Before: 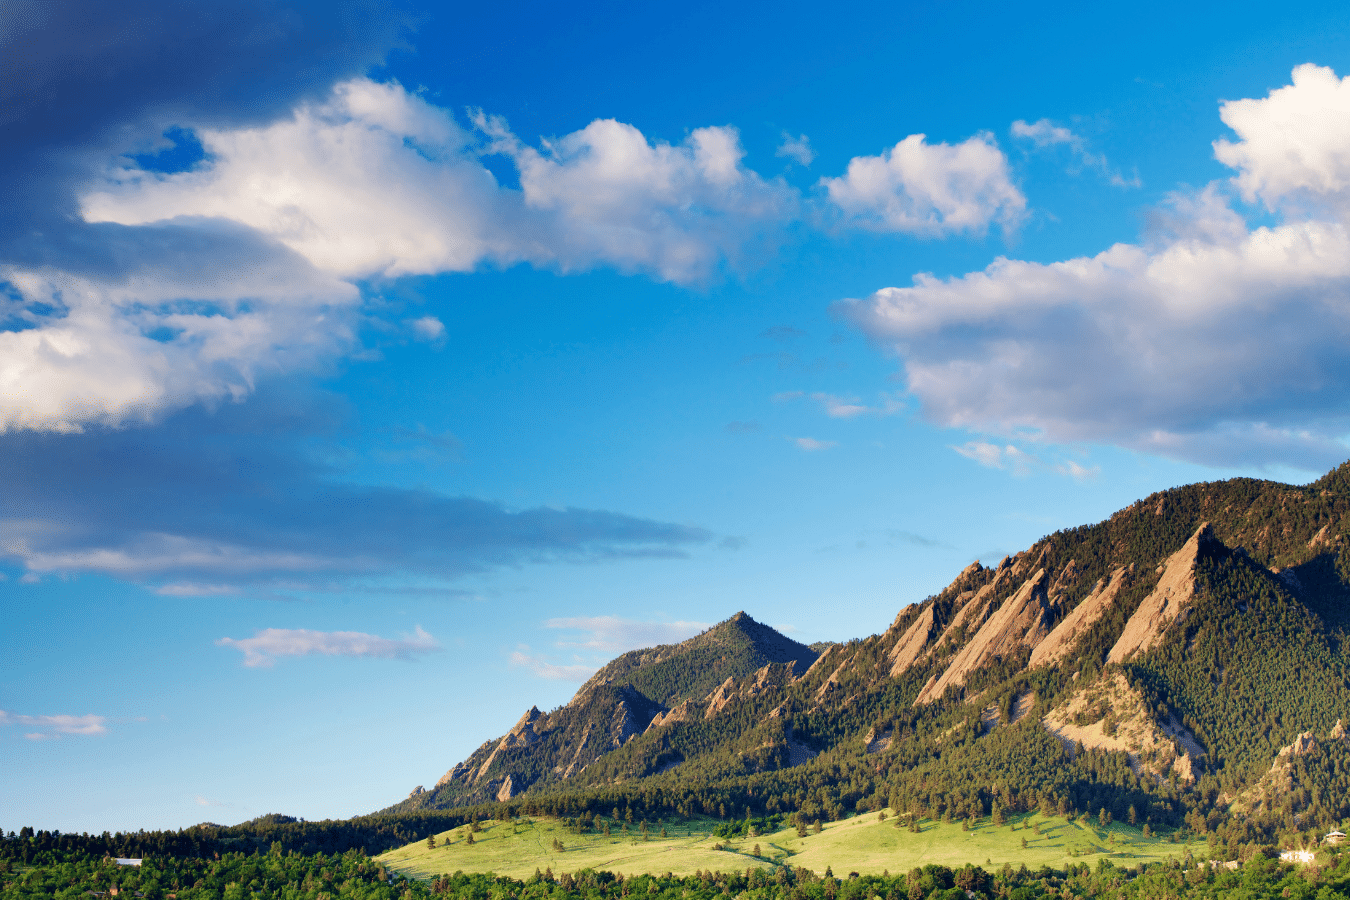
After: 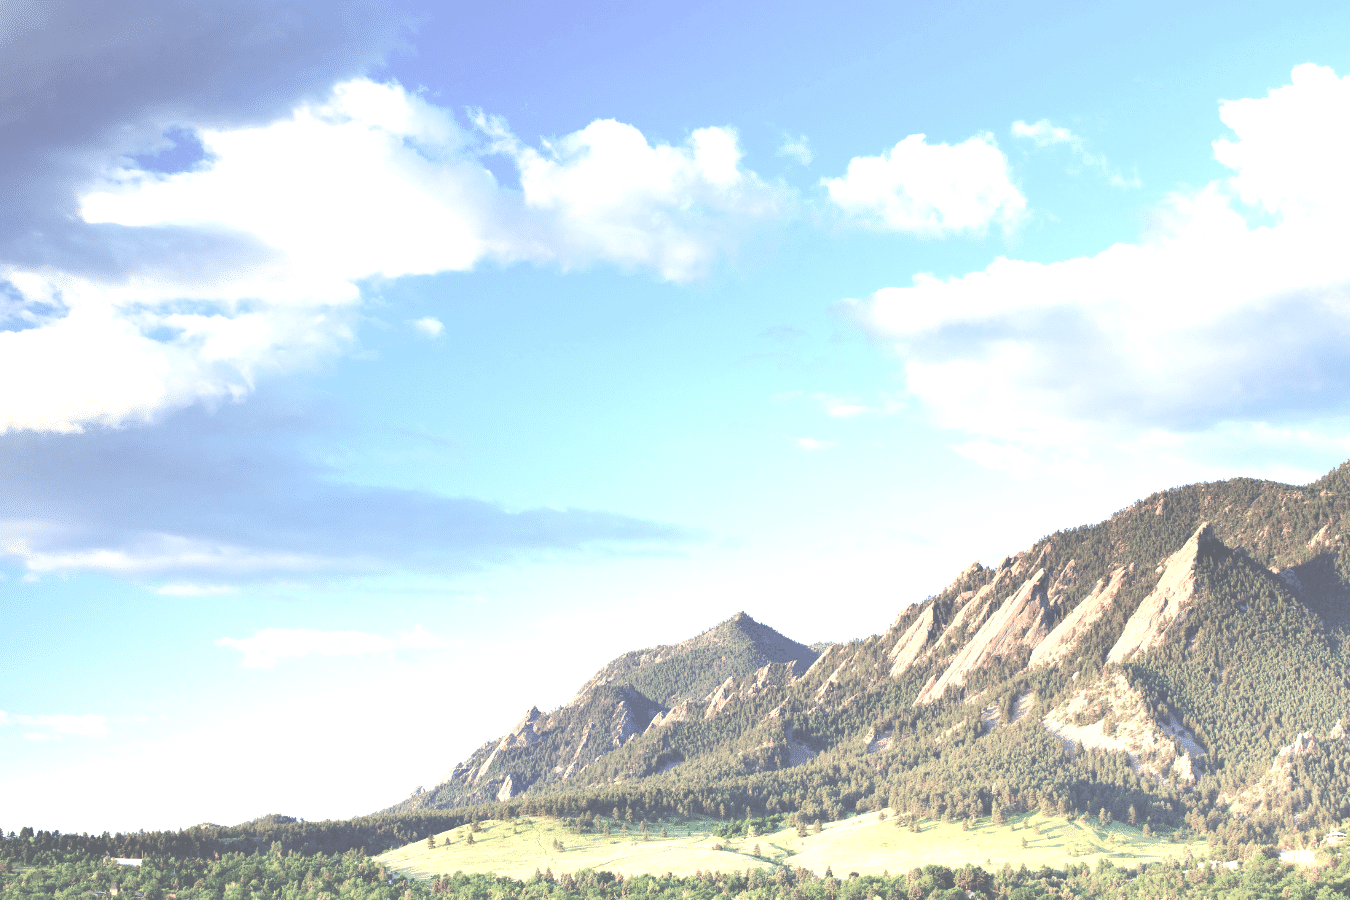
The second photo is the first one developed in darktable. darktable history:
exposure: black level correction -0.024, exposure 1.396 EV, compensate highlight preservation false
contrast brightness saturation: brightness 0.189, saturation -0.485
